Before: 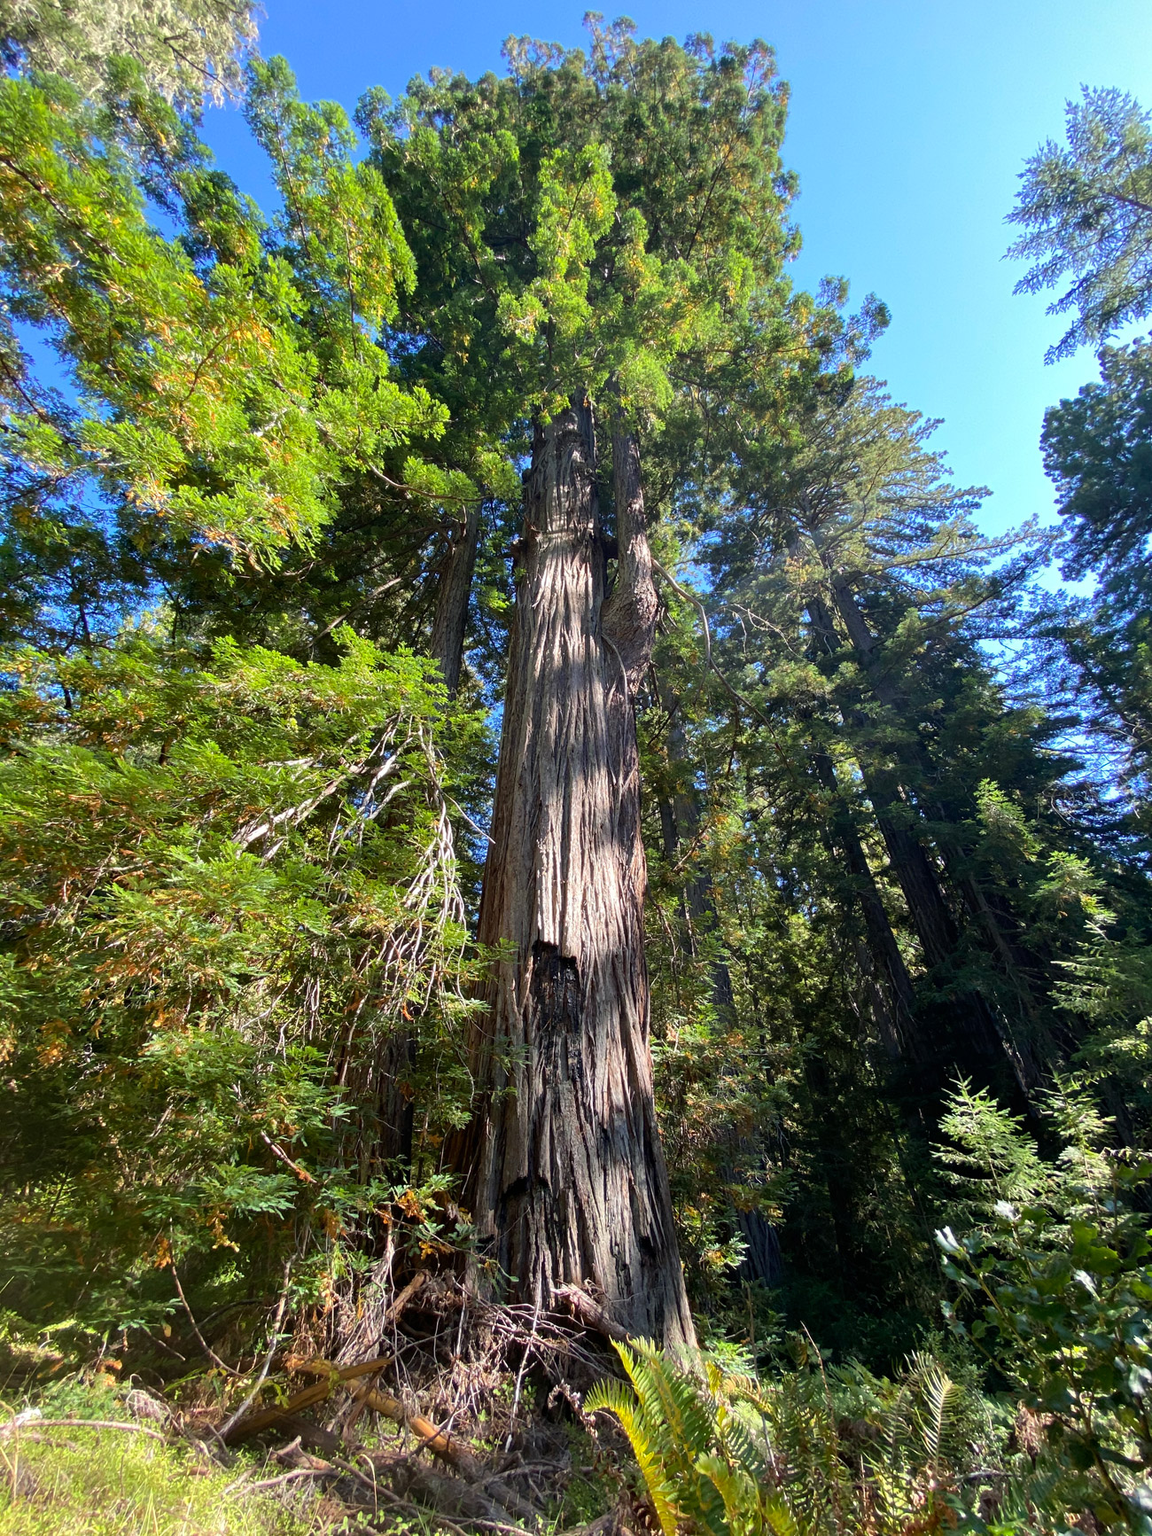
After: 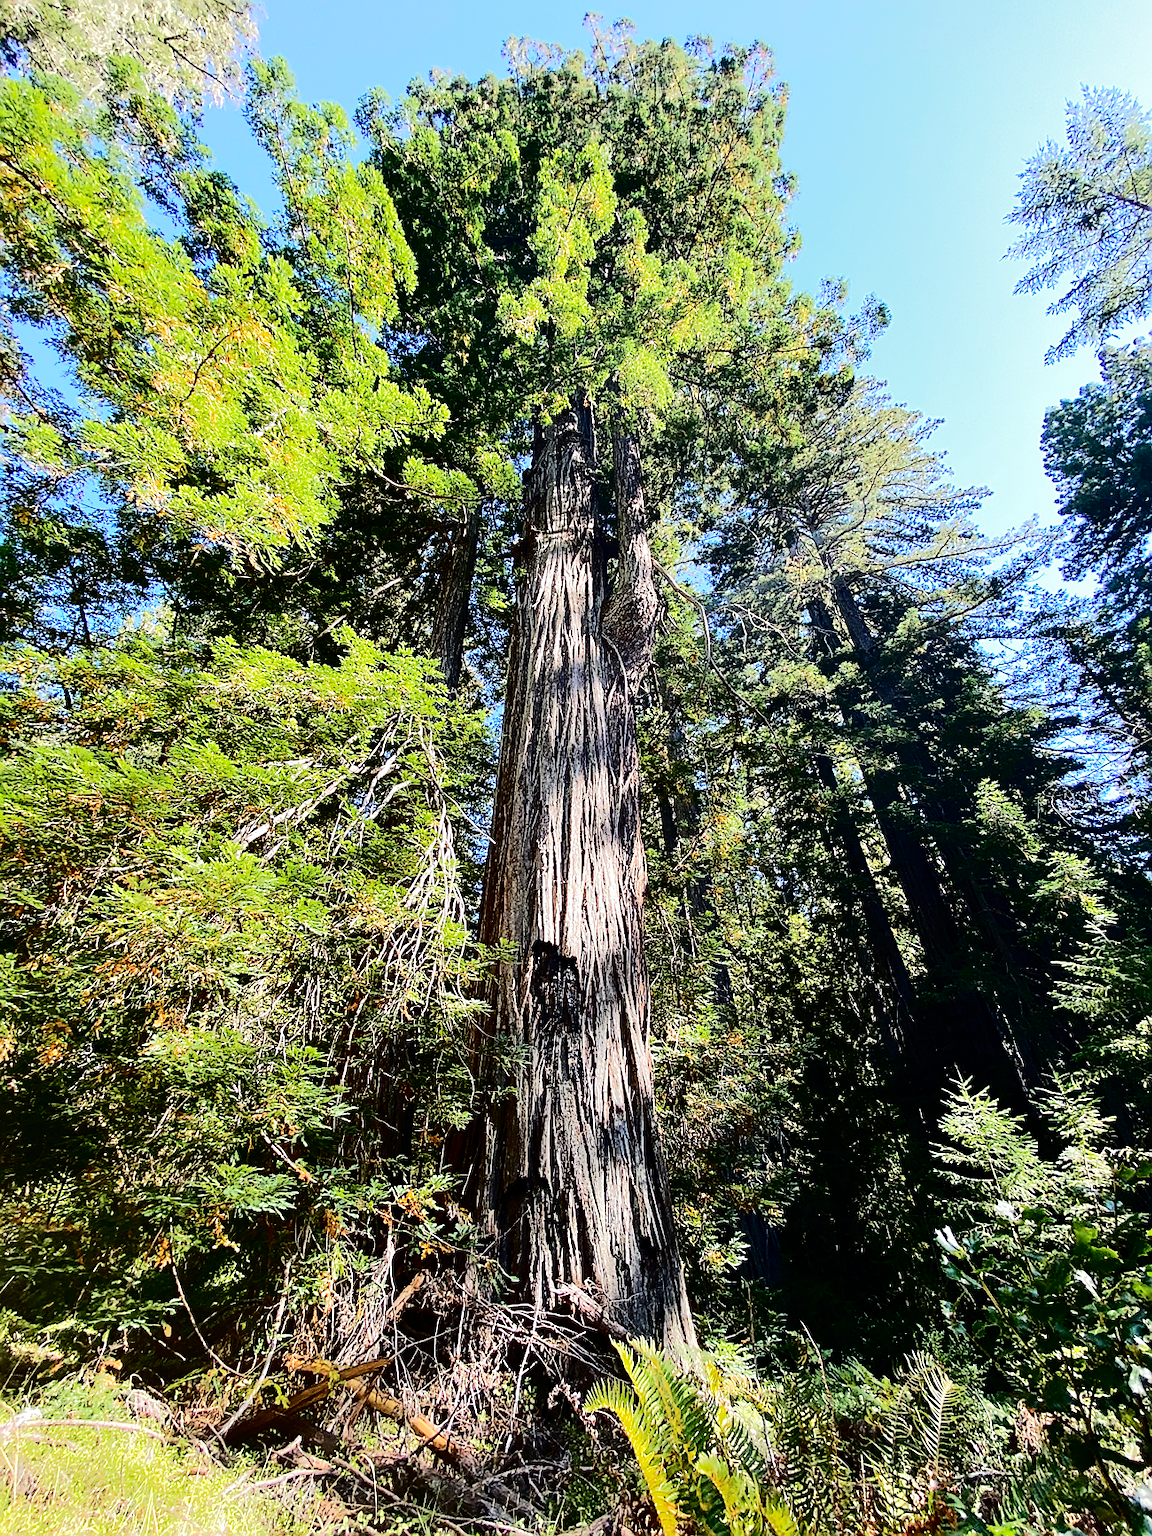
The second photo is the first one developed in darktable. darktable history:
base curve: curves: ch0 [(0, 0) (0.032, 0.025) (0.121, 0.166) (0.206, 0.329) (0.605, 0.79) (1, 1)], preserve colors none
sharpen: radius 1.418, amount 1.243, threshold 0.775
tone curve: curves: ch0 [(0, 0) (0.003, 0.001) (0.011, 0.005) (0.025, 0.009) (0.044, 0.014) (0.069, 0.019) (0.1, 0.028) (0.136, 0.039) (0.177, 0.073) (0.224, 0.134) (0.277, 0.218) (0.335, 0.343) (0.399, 0.488) (0.468, 0.608) (0.543, 0.699) (0.623, 0.773) (0.709, 0.819) (0.801, 0.852) (0.898, 0.874) (1, 1)], color space Lab, independent channels, preserve colors none
